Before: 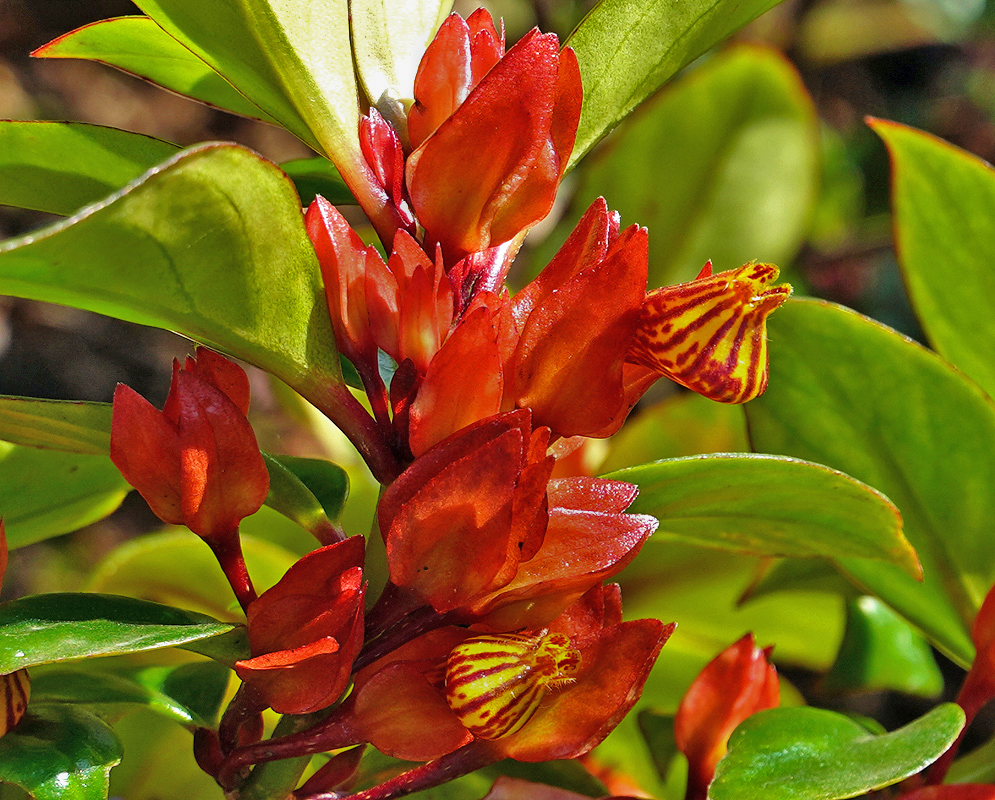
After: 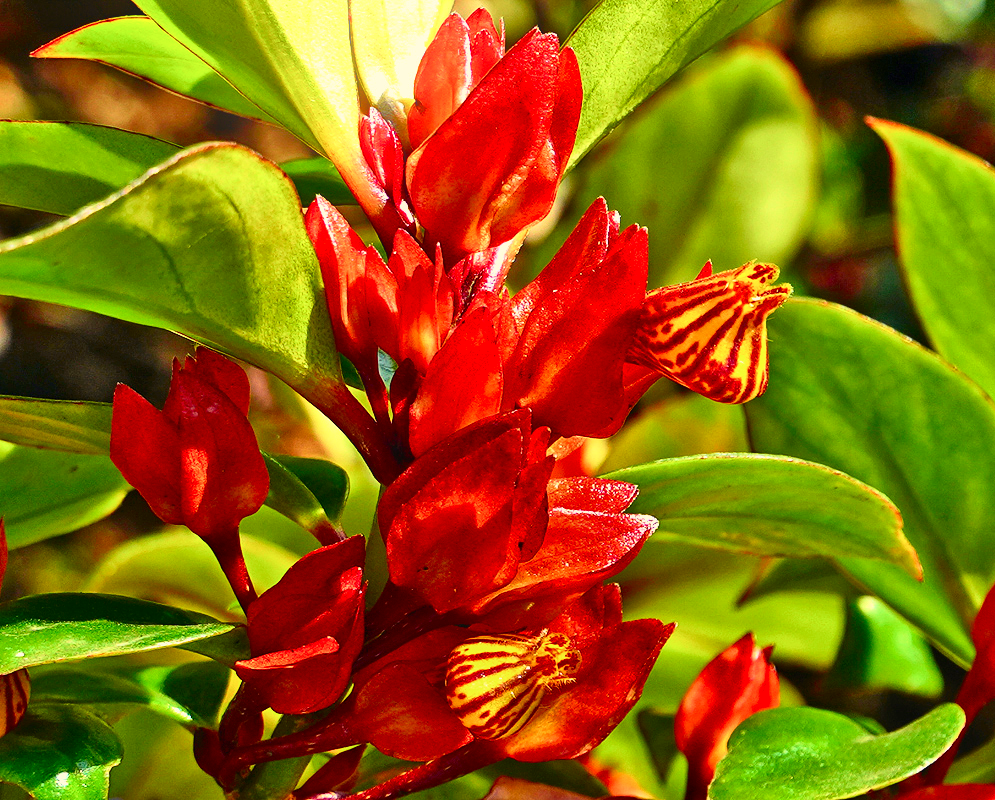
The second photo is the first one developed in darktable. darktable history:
tone curve: curves: ch0 [(0, 0) (0.187, 0.12) (0.384, 0.363) (0.577, 0.681) (0.735, 0.881) (0.864, 0.959) (1, 0.987)]; ch1 [(0, 0) (0.402, 0.36) (0.476, 0.466) (0.501, 0.501) (0.518, 0.514) (0.564, 0.614) (0.614, 0.664) (0.741, 0.829) (1, 1)]; ch2 [(0, 0) (0.429, 0.387) (0.483, 0.481) (0.503, 0.501) (0.522, 0.531) (0.564, 0.605) (0.615, 0.697) (0.702, 0.774) (1, 0.895)], color space Lab, independent channels
bloom: size 15%, threshold 97%, strength 7%
white balance: red 1.029, blue 0.92
